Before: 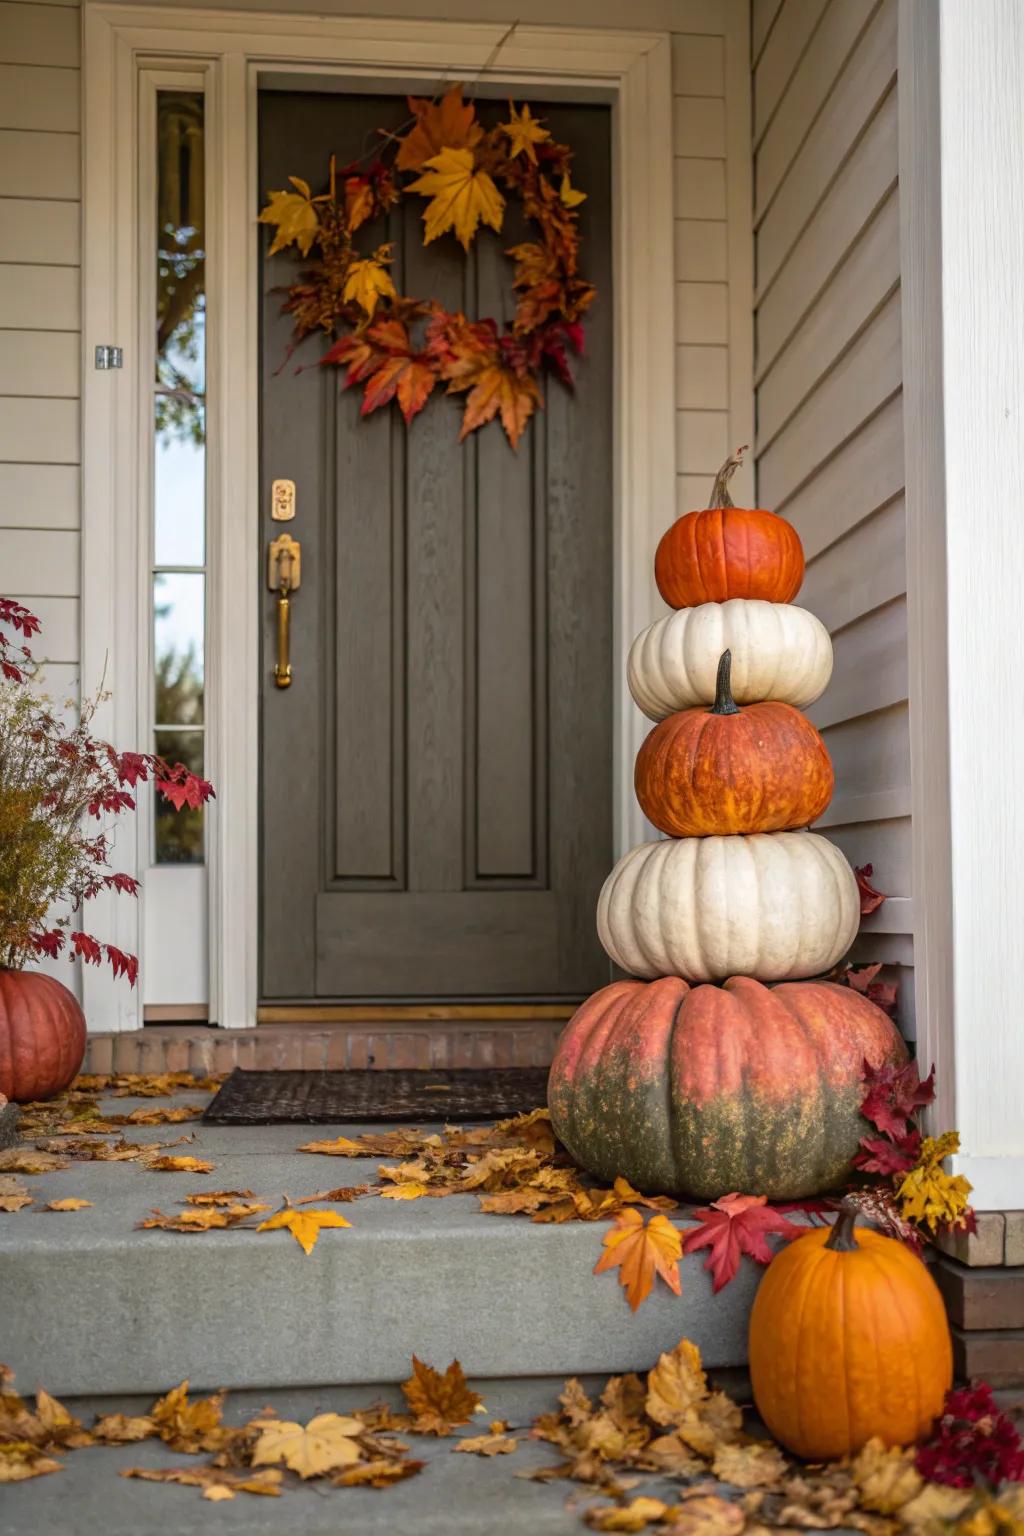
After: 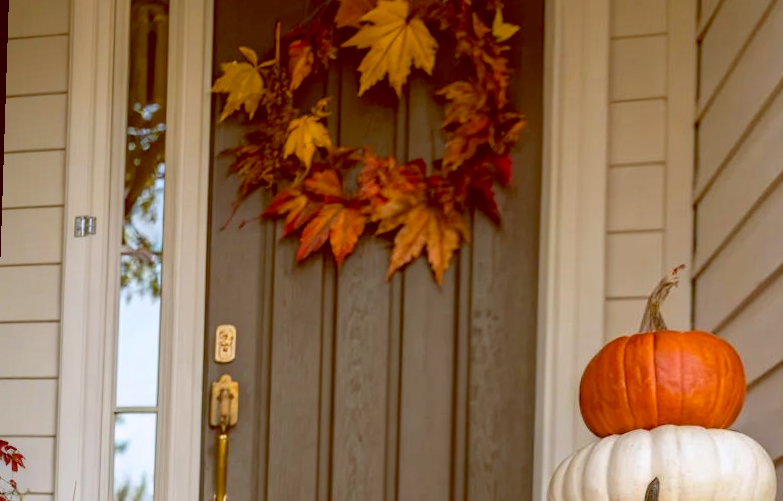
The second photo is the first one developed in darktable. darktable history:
rotate and perspective: rotation 1.69°, lens shift (vertical) -0.023, lens shift (horizontal) -0.291, crop left 0.025, crop right 0.988, crop top 0.092, crop bottom 0.842
crop: left 0.579%, top 7.627%, right 23.167%, bottom 54.275%
color balance: lift [1, 1.011, 0.999, 0.989], gamma [1.109, 1.045, 1.039, 0.955], gain [0.917, 0.936, 0.952, 1.064], contrast 2.32%, contrast fulcrum 19%, output saturation 101%
